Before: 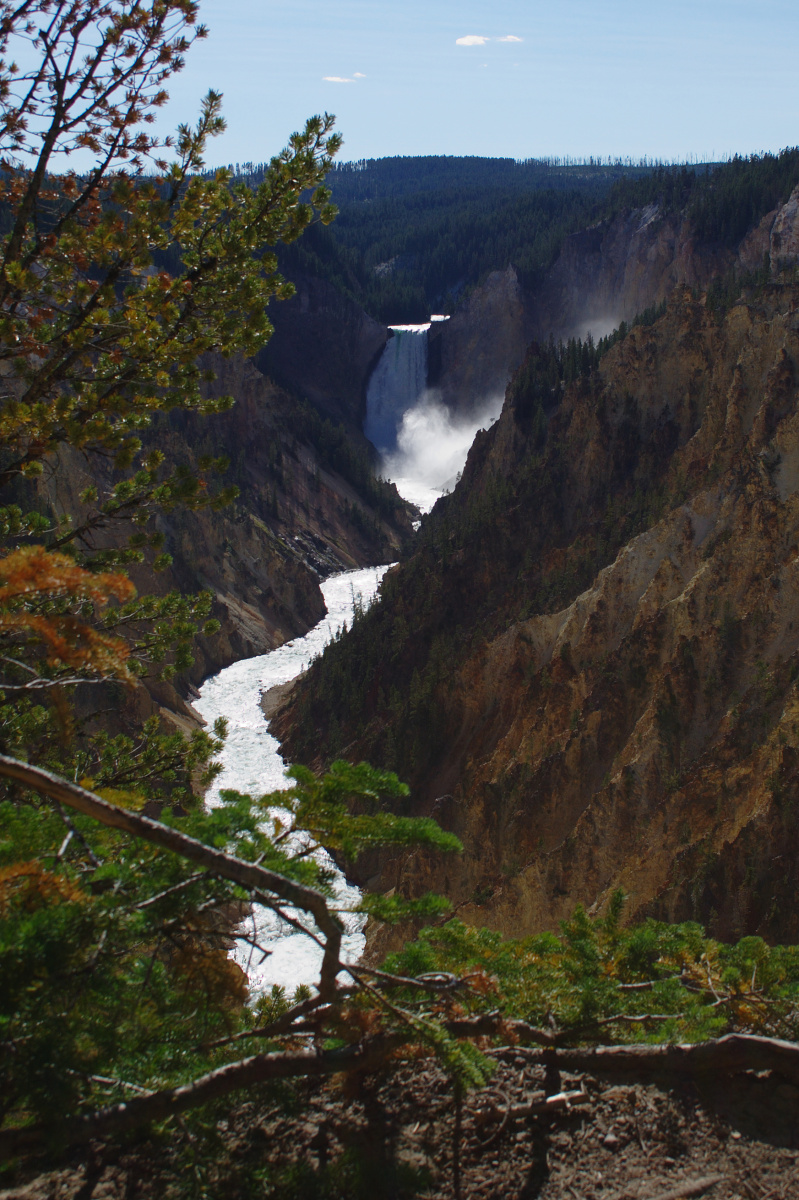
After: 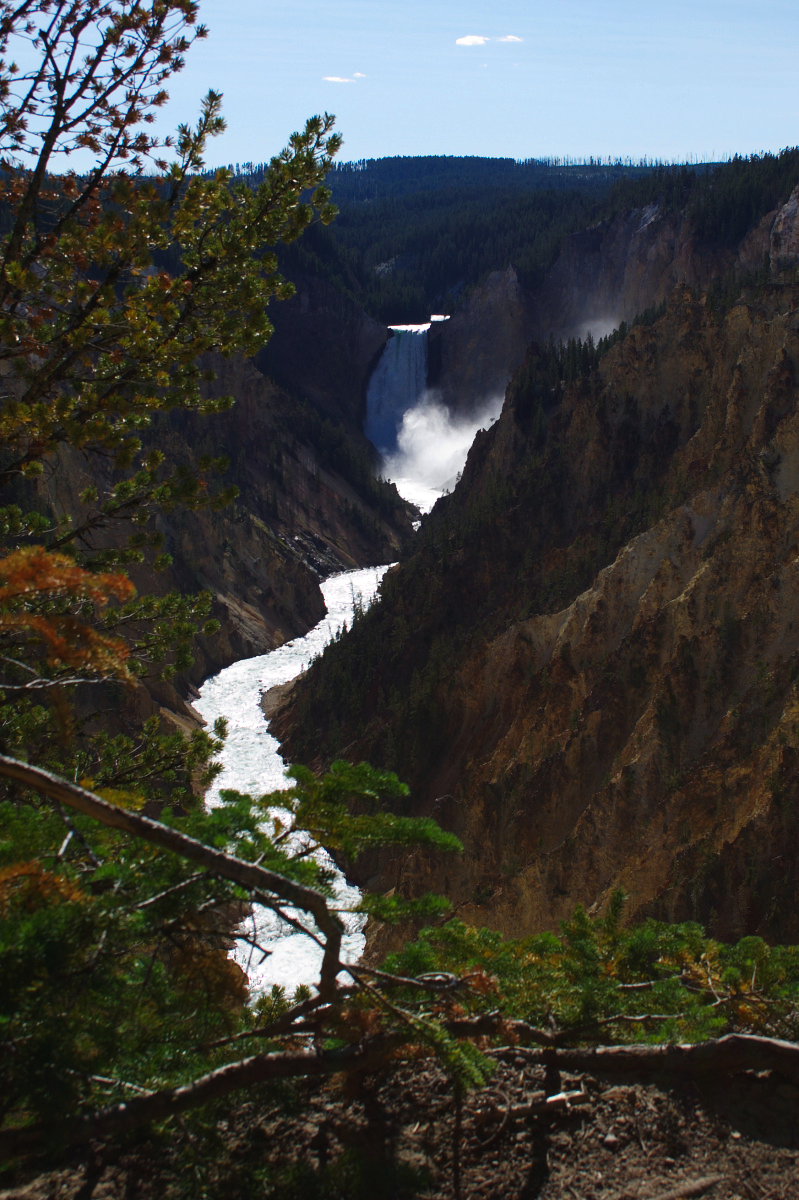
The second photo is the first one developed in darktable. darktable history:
tone curve: curves: ch0 [(0, 0) (0.003, 0.006) (0.011, 0.01) (0.025, 0.017) (0.044, 0.029) (0.069, 0.043) (0.1, 0.064) (0.136, 0.091) (0.177, 0.128) (0.224, 0.162) (0.277, 0.206) (0.335, 0.258) (0.399, 0.324) (0.468, 0.404) (0.543, 0.499) (0.623, 0.595) (0.709, 0.693) (0.801, 0.786) (0.898, 0.883) (1, 1)], preserve colors none
exposure: exposure 0.2 EV, compensate highlight preservation false
